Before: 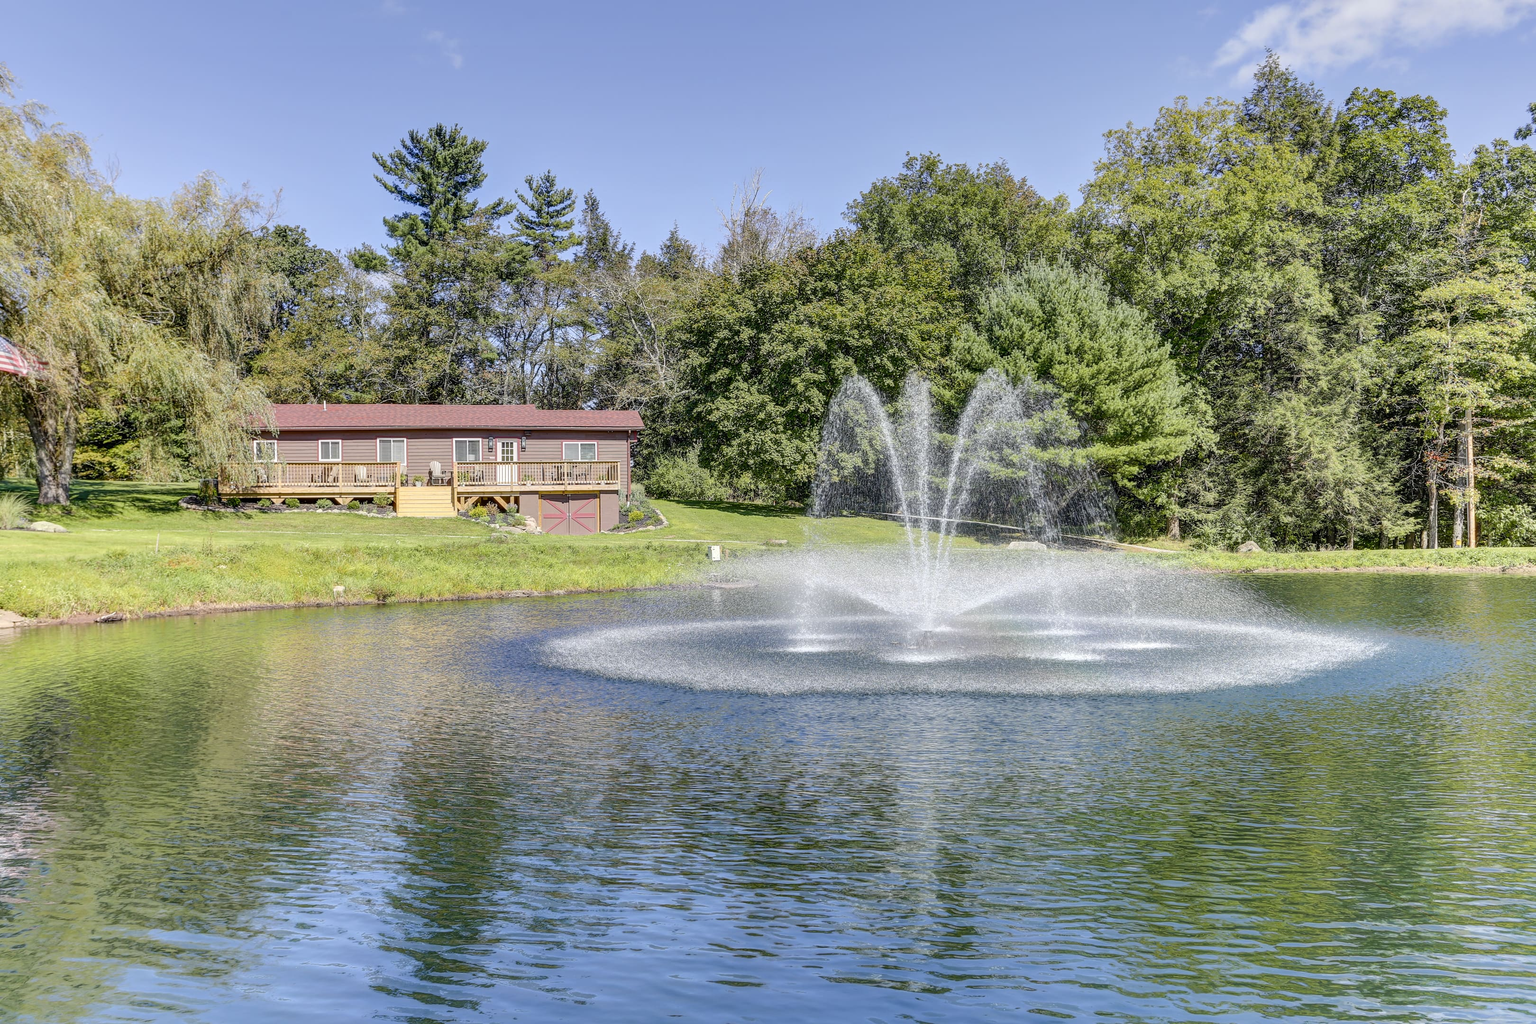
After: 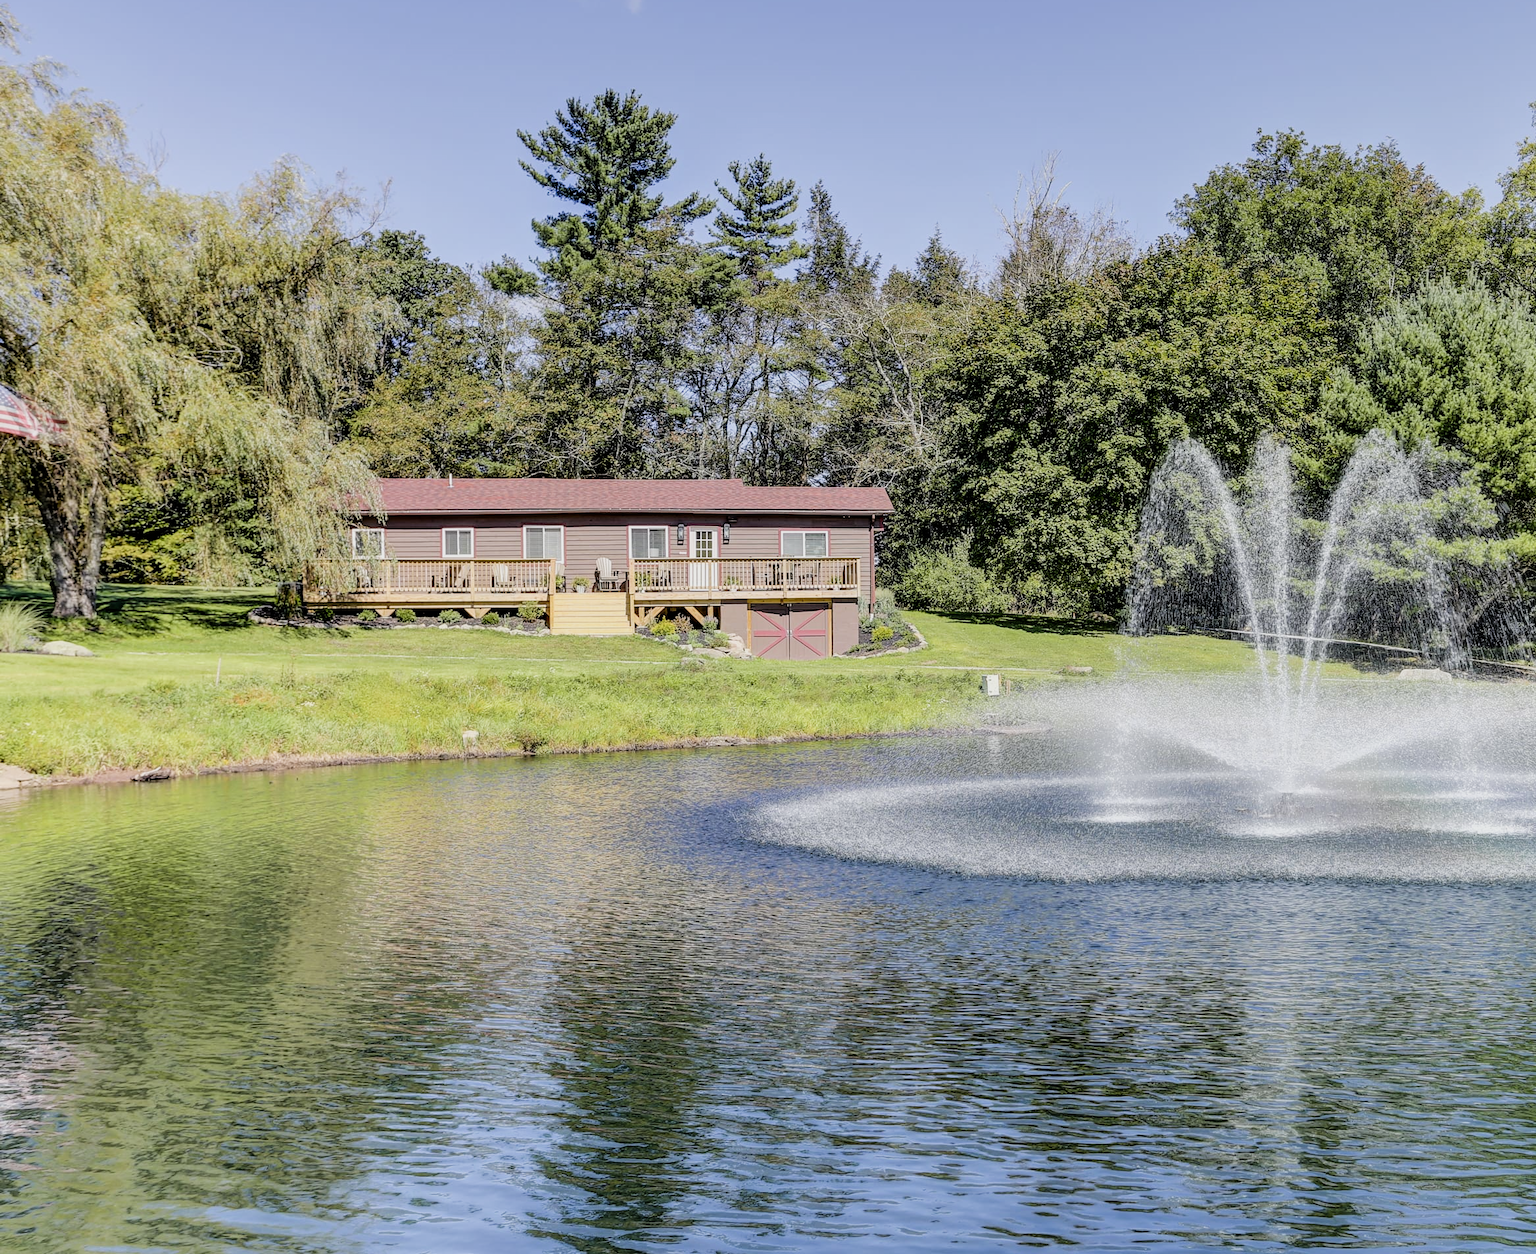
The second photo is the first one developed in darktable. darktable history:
filmic rgb: black relative exposure -5 EV, white relative exposure 3.5 EV, hardness 3.19, contrast 1.2, highlights saturation mix -50%
crop: top 5.803%, right 27.864%, bottom 5.804%
